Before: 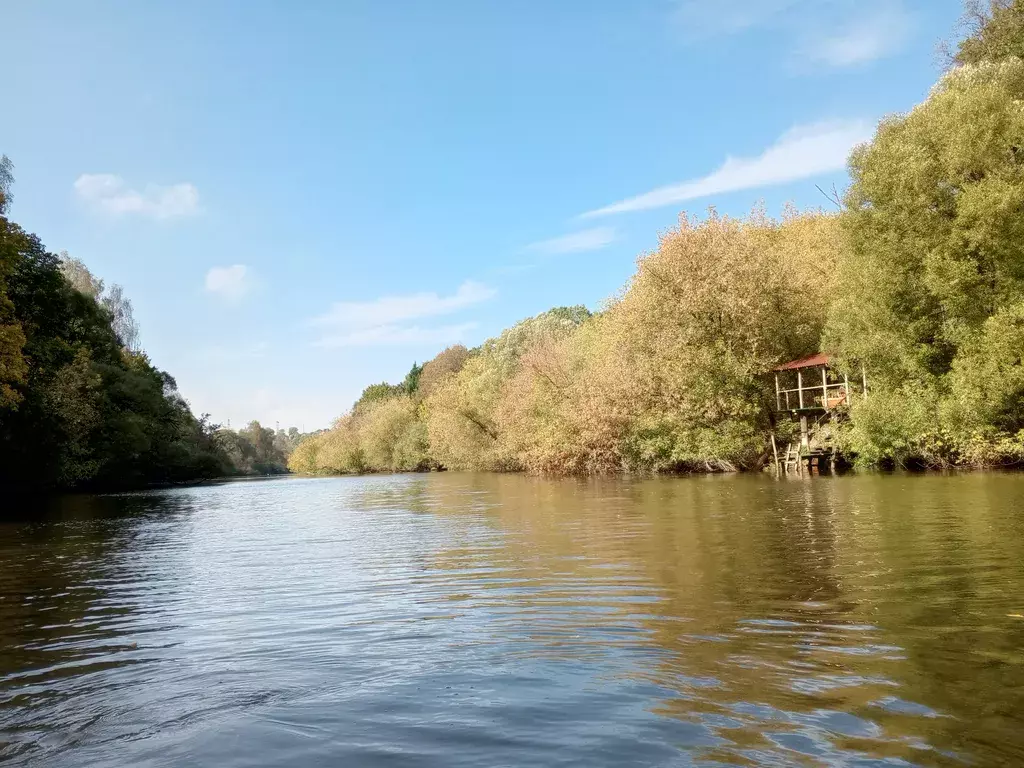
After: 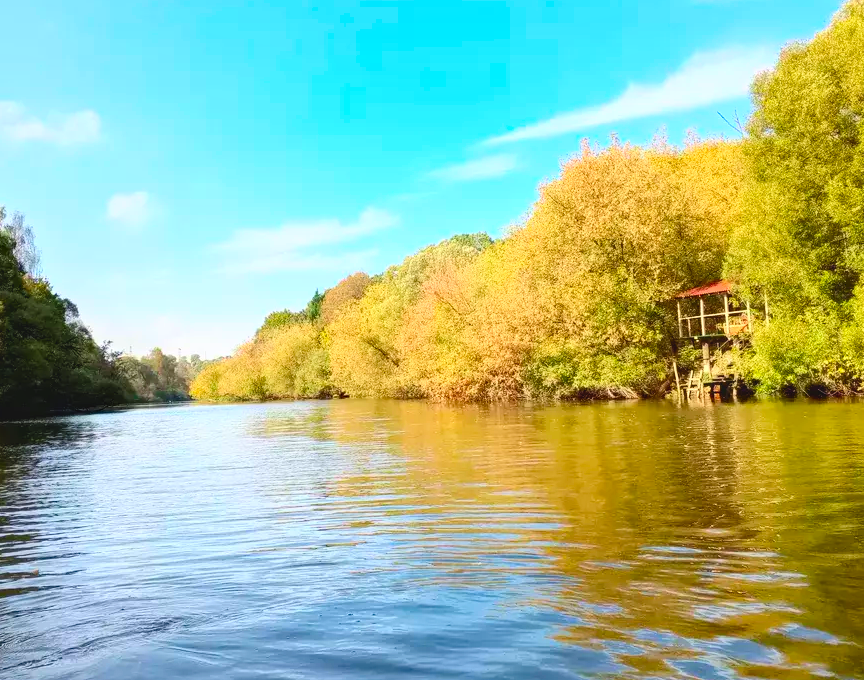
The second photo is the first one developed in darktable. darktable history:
haze removal: adaptive false
contrast brightness saturation: contrast 0.198, brightness 0.194, saturation 0.8
exposure: black level correction -0.004, exposure 0.052 EV, compensate highlight preservation false
local contrast: mode bilateral grid, contrast 11, coarseness 26, detail 115%, midtone range 0.2
crop and rotate: left 9.621%, top 9.557%, right 5.961%, bottom 1.773%
